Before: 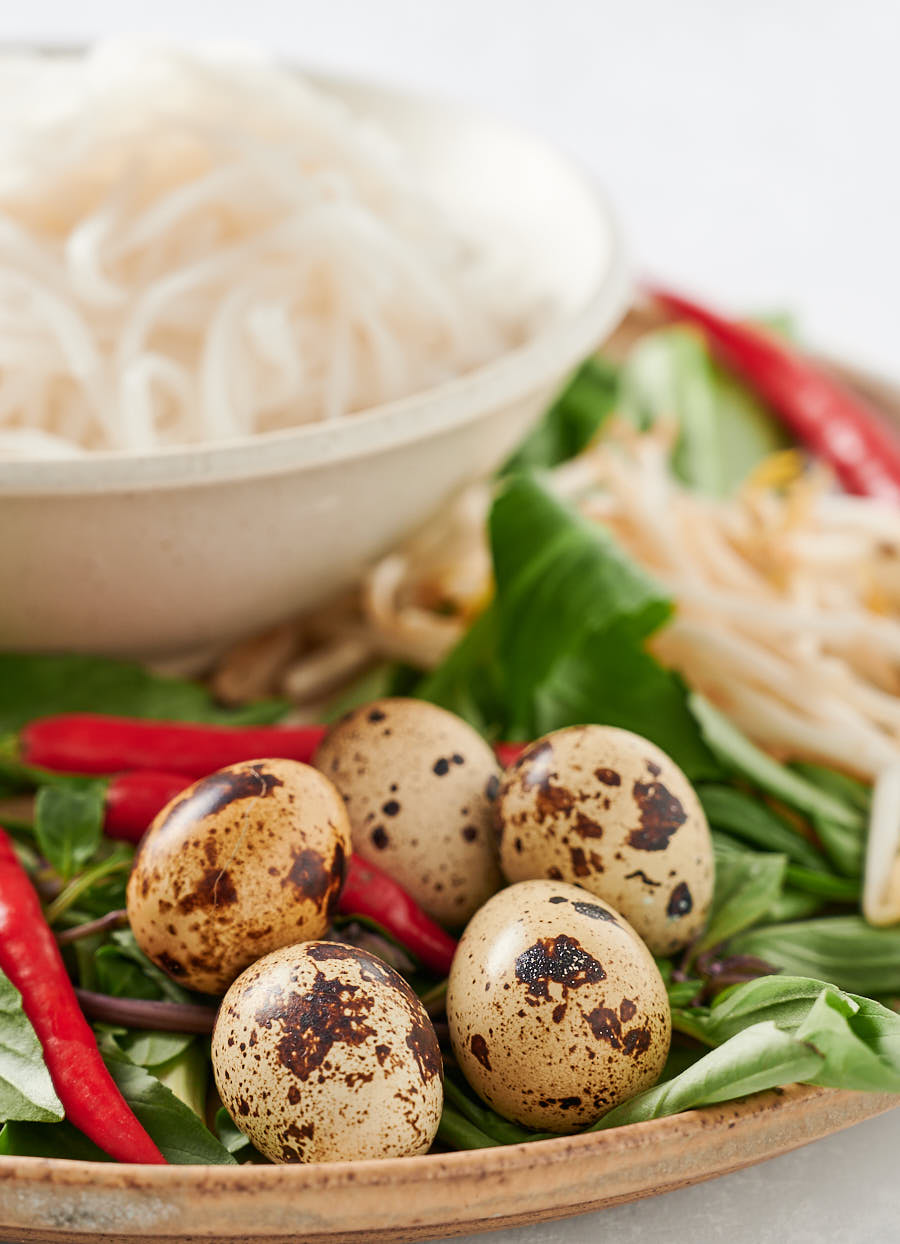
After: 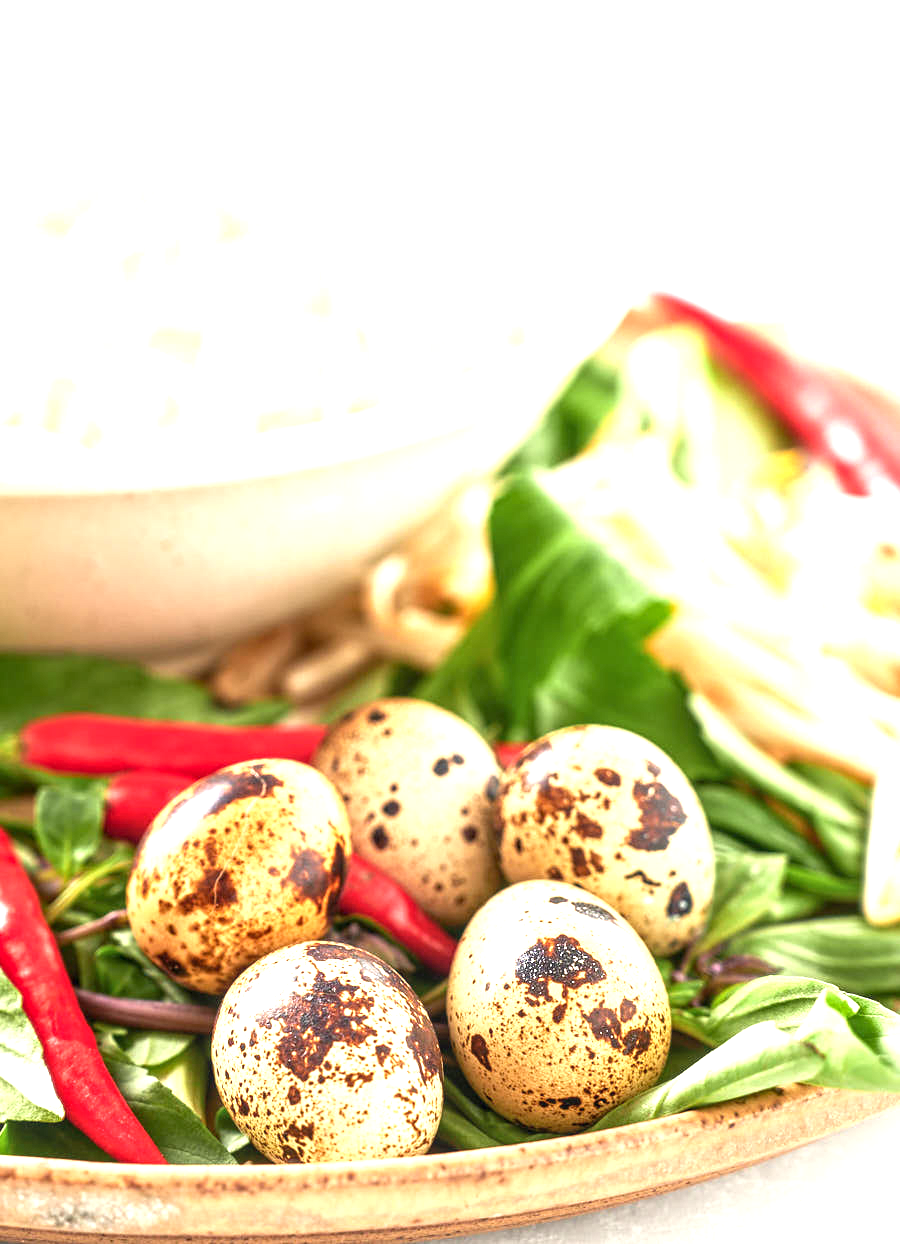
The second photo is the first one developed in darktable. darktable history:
exposure: black level correction 0, exposure 1.45 EV, compensate exposure bias true, compensate highlight preservation false
local contrast: on, module defaults
